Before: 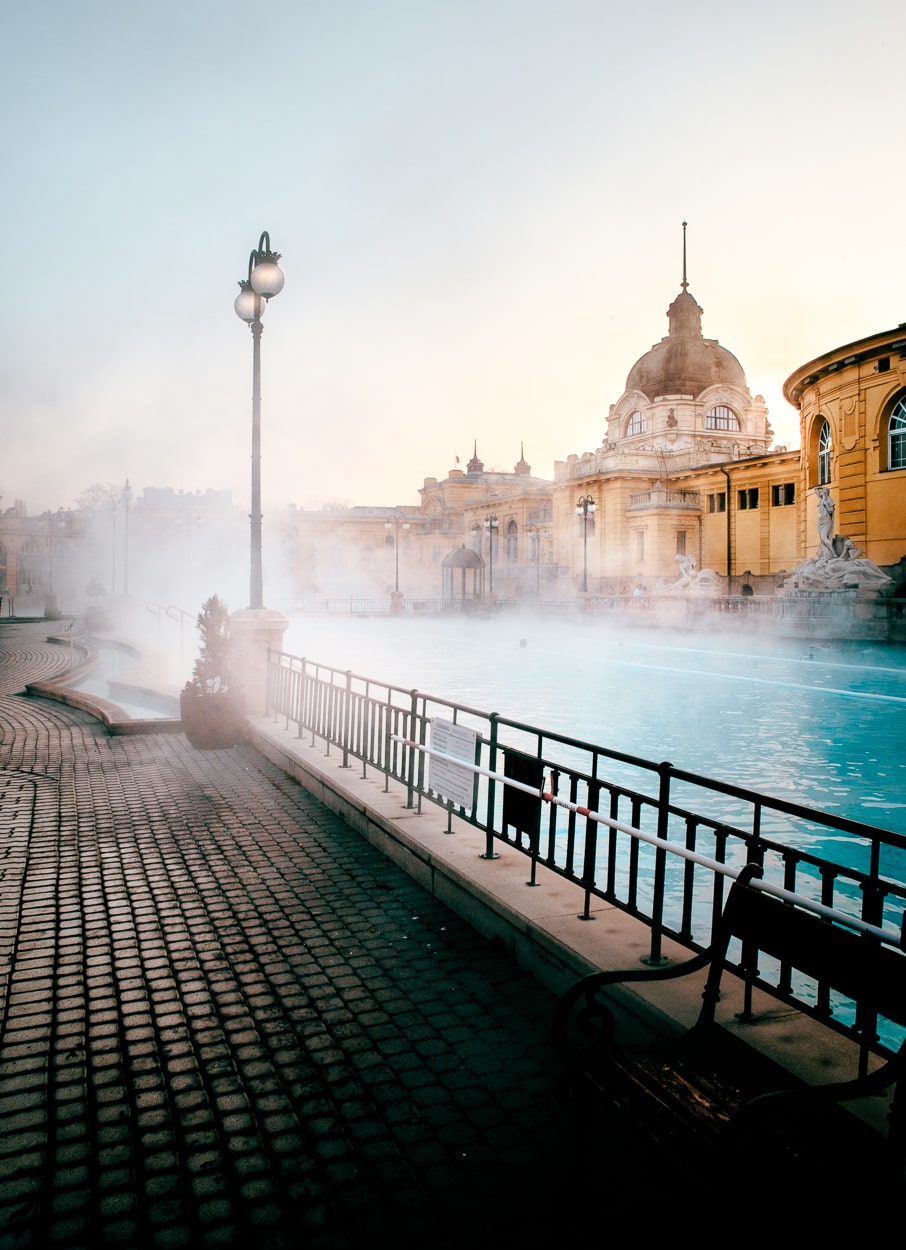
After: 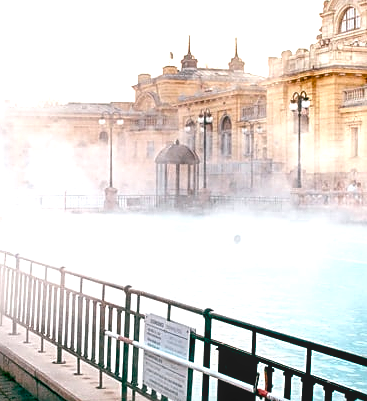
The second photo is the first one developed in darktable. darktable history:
crop: left 31.665%, top 32.325%, right 27.736%, bottom 35.565%
color balance rgb: global offset › luminance -0.342%, global offset › chroma 0.117%, global offset › hue 168.16°, linear chroma grading › global chroma 24.476%, perceptual saturation grading › global saturation 20%, perceptual saturation grading › highlights -25.2%, perceptual saturation grading › shadows 49.931%, perceptual brilliance grading › global brilliance 14.197%, perceptual brilliance grading › shadows -35.593%
local contrast: on, module defaults
sharpen: on, module defaults
